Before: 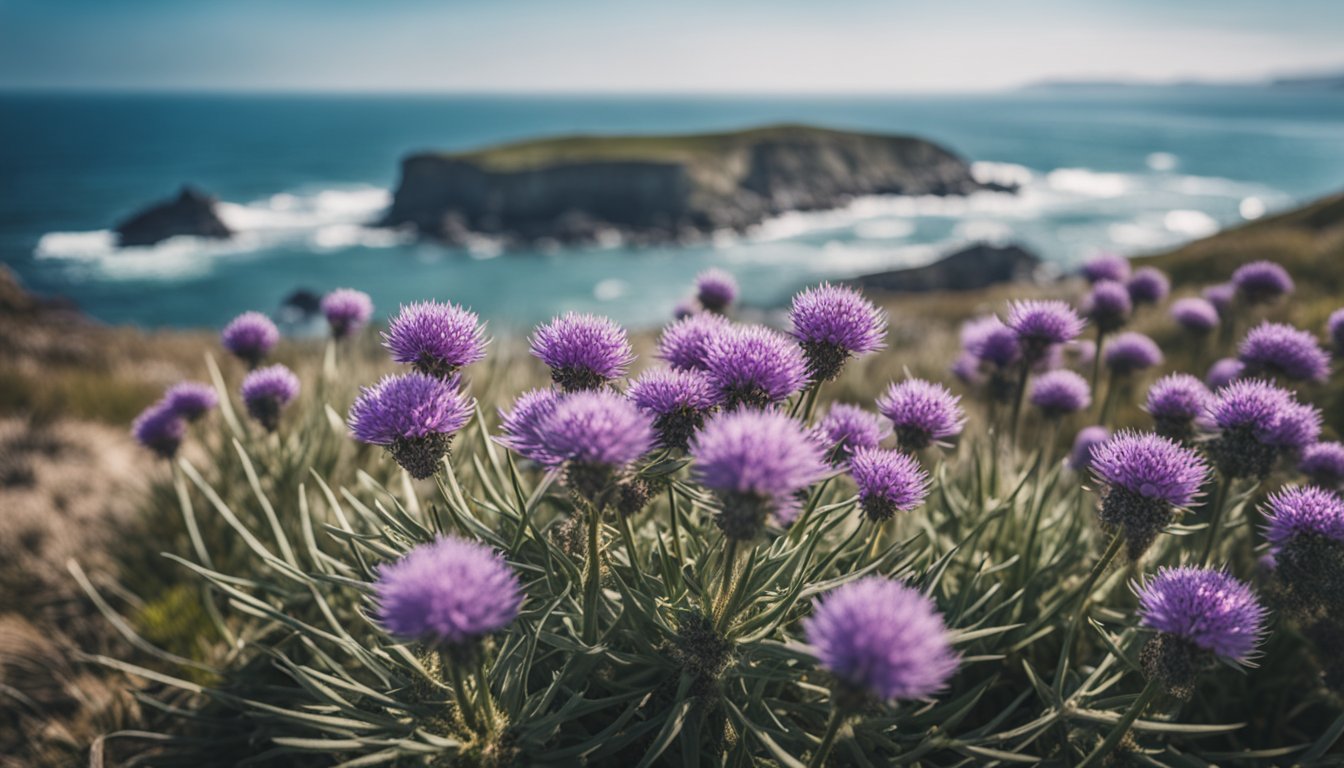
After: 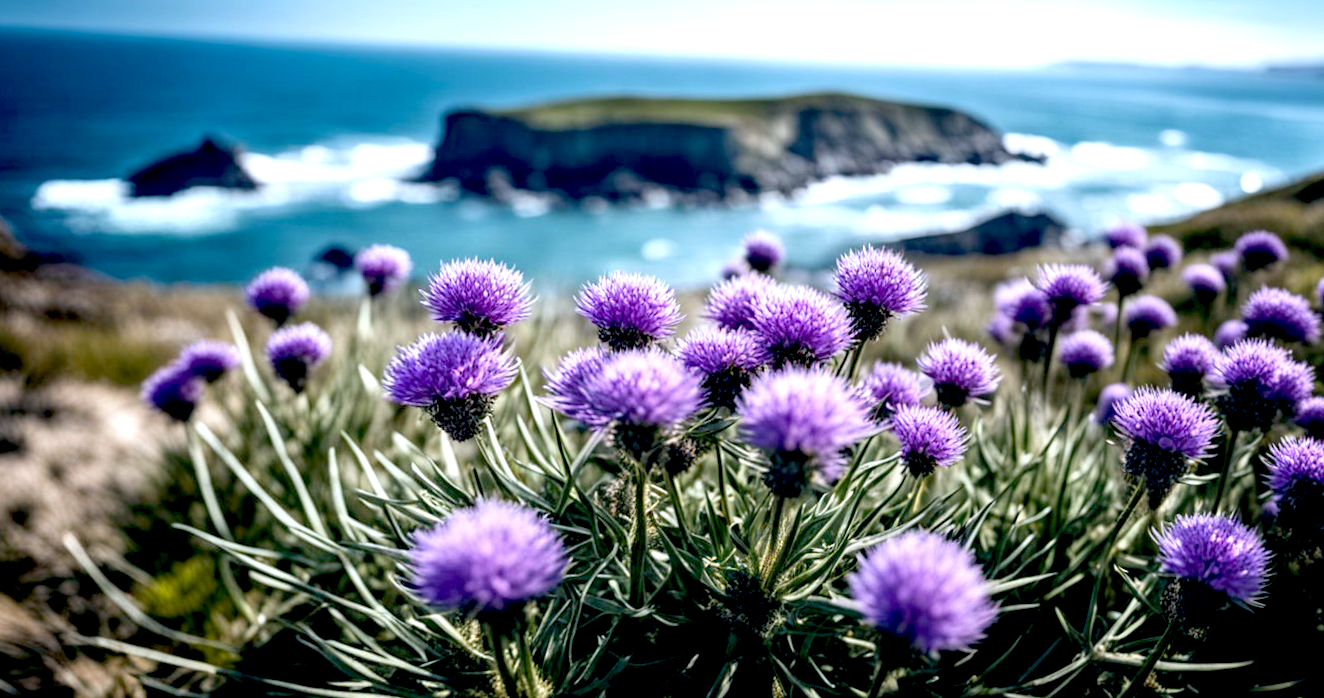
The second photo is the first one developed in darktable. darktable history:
rotate and perspective: rotation -0.013°, lens shift (vertical) -0.027, lens shift (horizontal) 0.178, crop left 0.016, crop right 0.989, crop top 0.082, crop bottom 0.918
exposure: black level correction 0.035, exposure 0.9 EV, compensate highlight preservation false
white balance: red 0.924, blue 1.095
